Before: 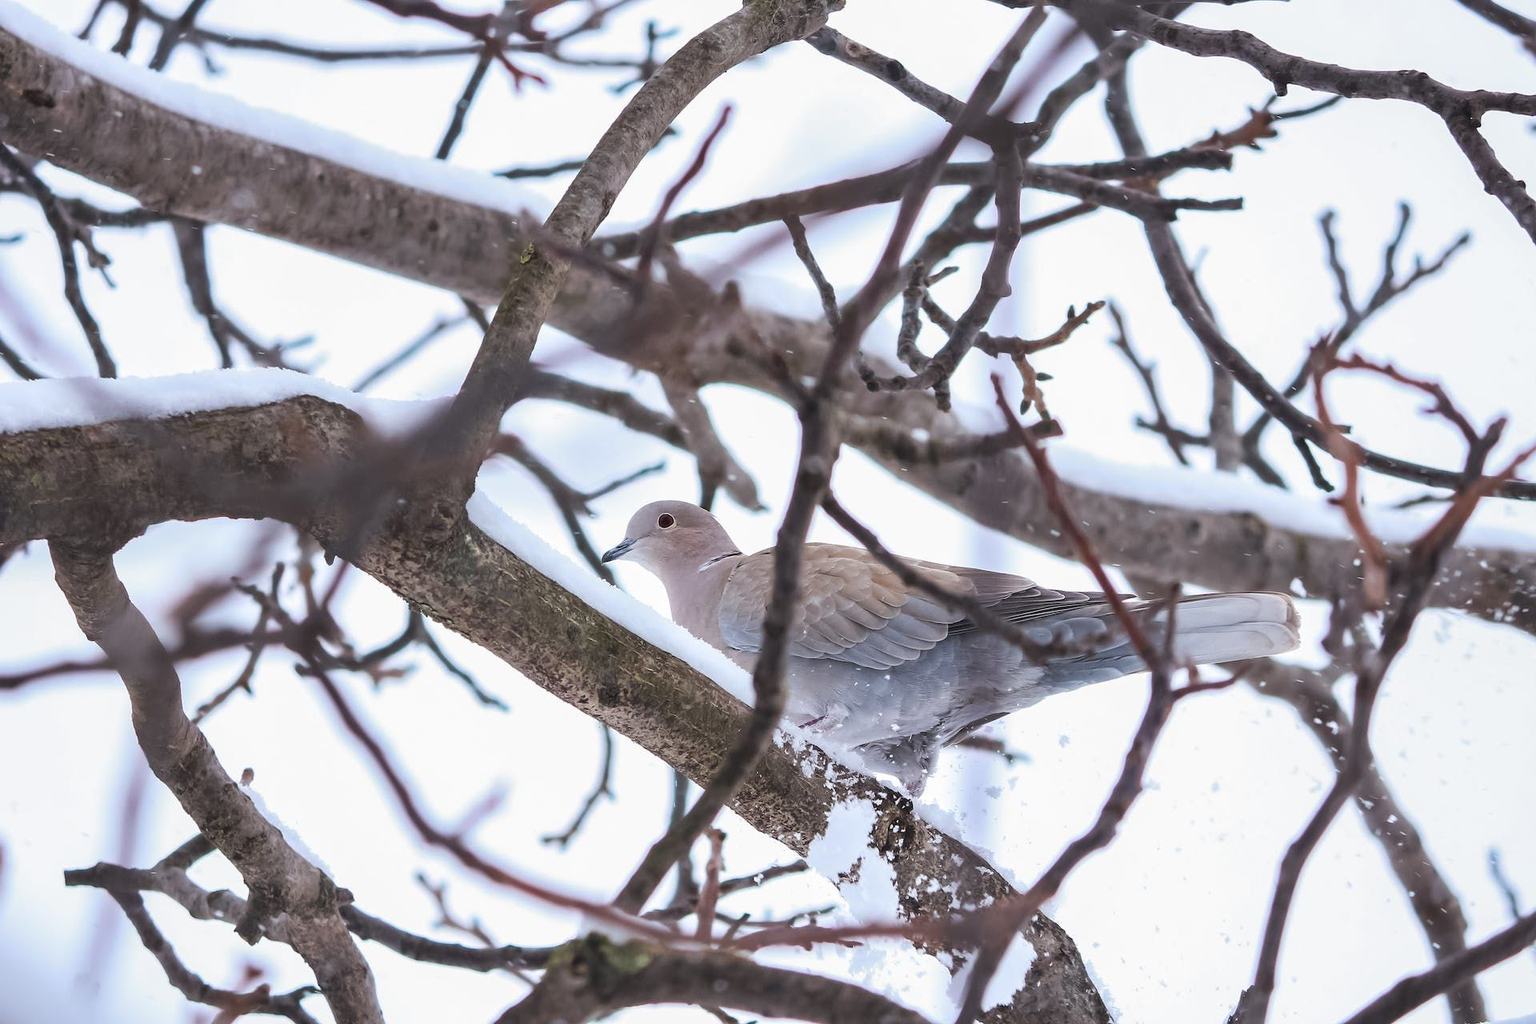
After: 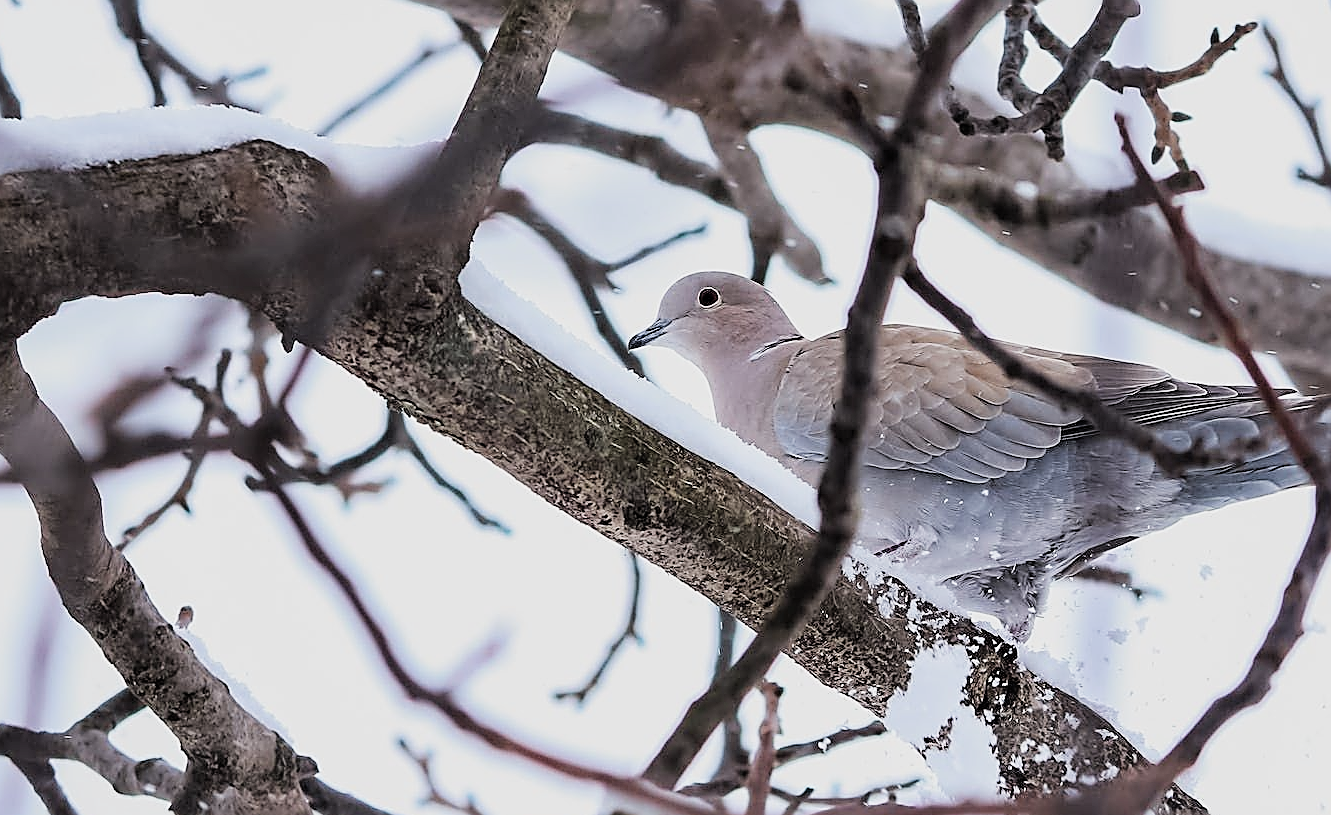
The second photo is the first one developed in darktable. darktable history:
color zones: curves: ch2 [(0, 0.5) (0.143, 0.517) (0.286, 0.571) (0.429, 0.522) (0.571, 0.5) (0.714, 0.5) (0.857, 0.5) (1, 0.5)]
crop: left 6.488%, top 27.668%, right 24.183%, bottom 8.656%
sharpen: radius 1.685, amount 1.294
filmic rgb: black relative exposure -5 EV, white relative exposure 3.5 EV, hardness 3.19, contrast 1.2, highlights saturation mix -50%
